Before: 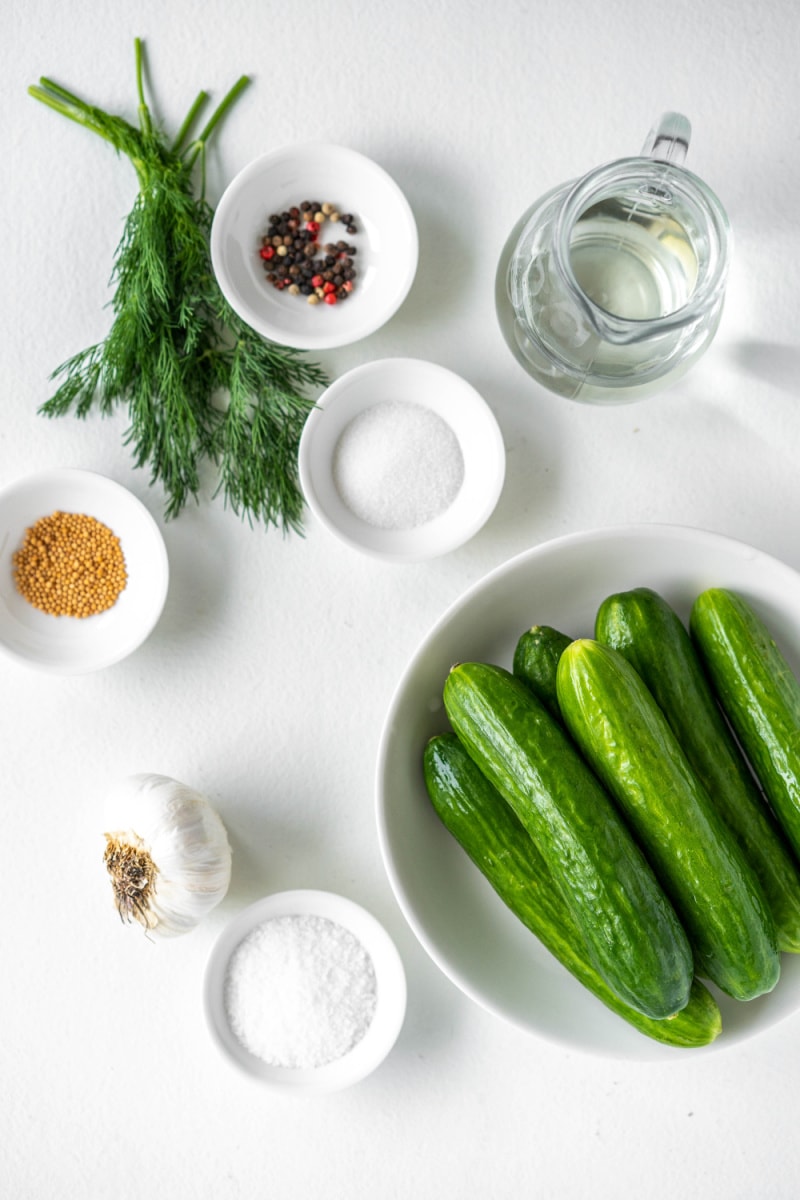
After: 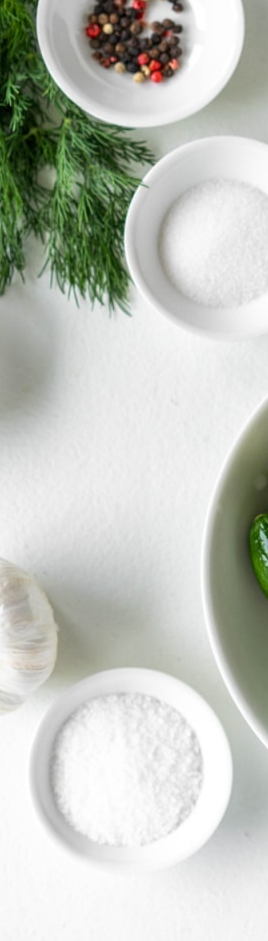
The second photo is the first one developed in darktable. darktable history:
crop and rotate: left 21.77%, top 18.528%, right 44.676%, bottom 2.997%
tone equalizer: on, module defaults
